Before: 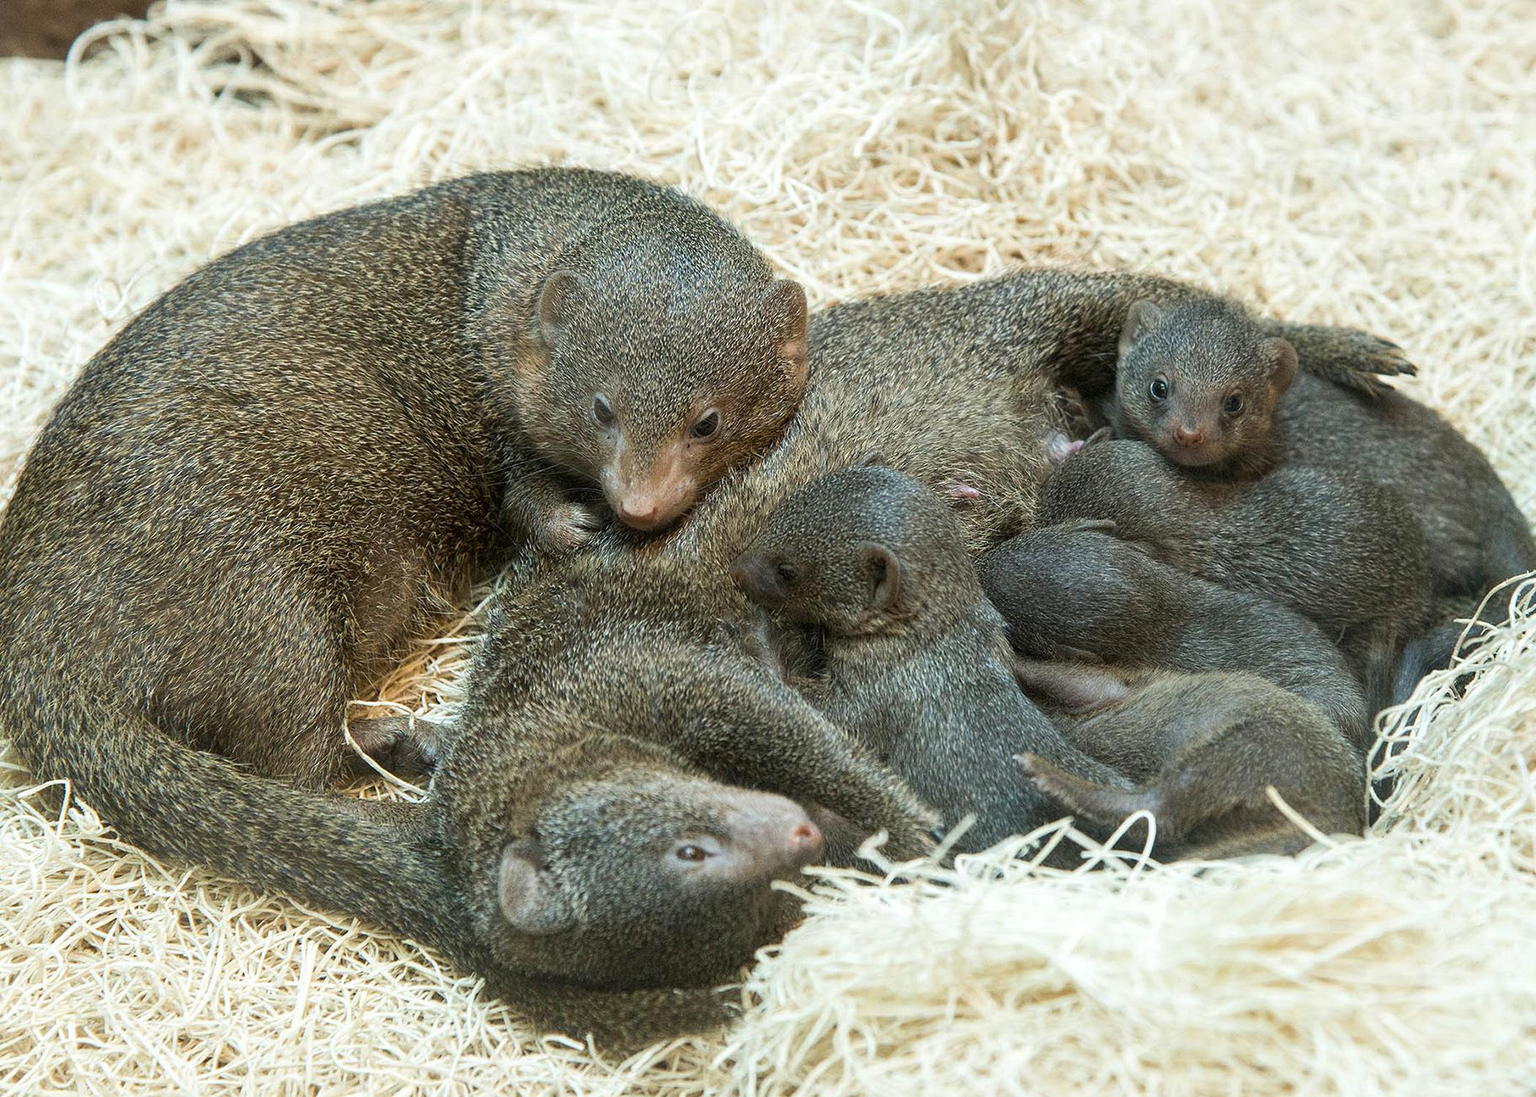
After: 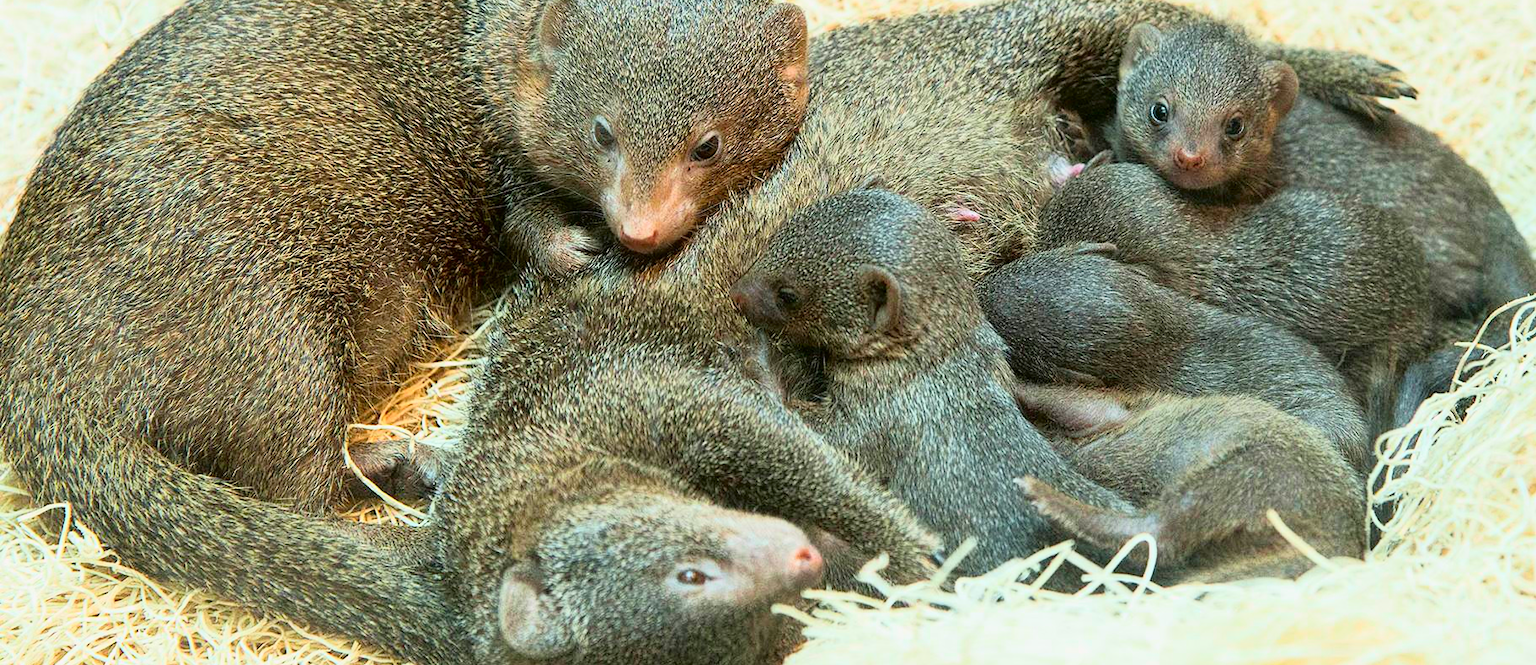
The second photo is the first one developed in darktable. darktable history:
crop and rotate: top 25.357%, bottom 13.942%
contrast brightness saturation: contrast 0.08, saturation 0.02
tone curve: curves: ch0 [(0, 0.005) (0.103, 0.097) (0.18, 0.22) (0.378, 0.482) (0.504, 0.631) (0.663, 0.801) (0.834, 0.914) (1, 0.971)]; ch1 [(0, 0) (0.172, 0.123) (0.324, 0.253) (0.396, 0.388) (0.478, 0.461) (0.499, 0.498) (0.545, 0.587) (0.604, 0.692) (0.704, 0.818) (1, 1)]; ch2 [(0, 0) (0.411, 0.424) (0.496, 0.5) (0.521, 0.537) (0.555, 0.585) (0.628, 0.703) (1, 1)], color space Lab, independent channels, preserve colors none
